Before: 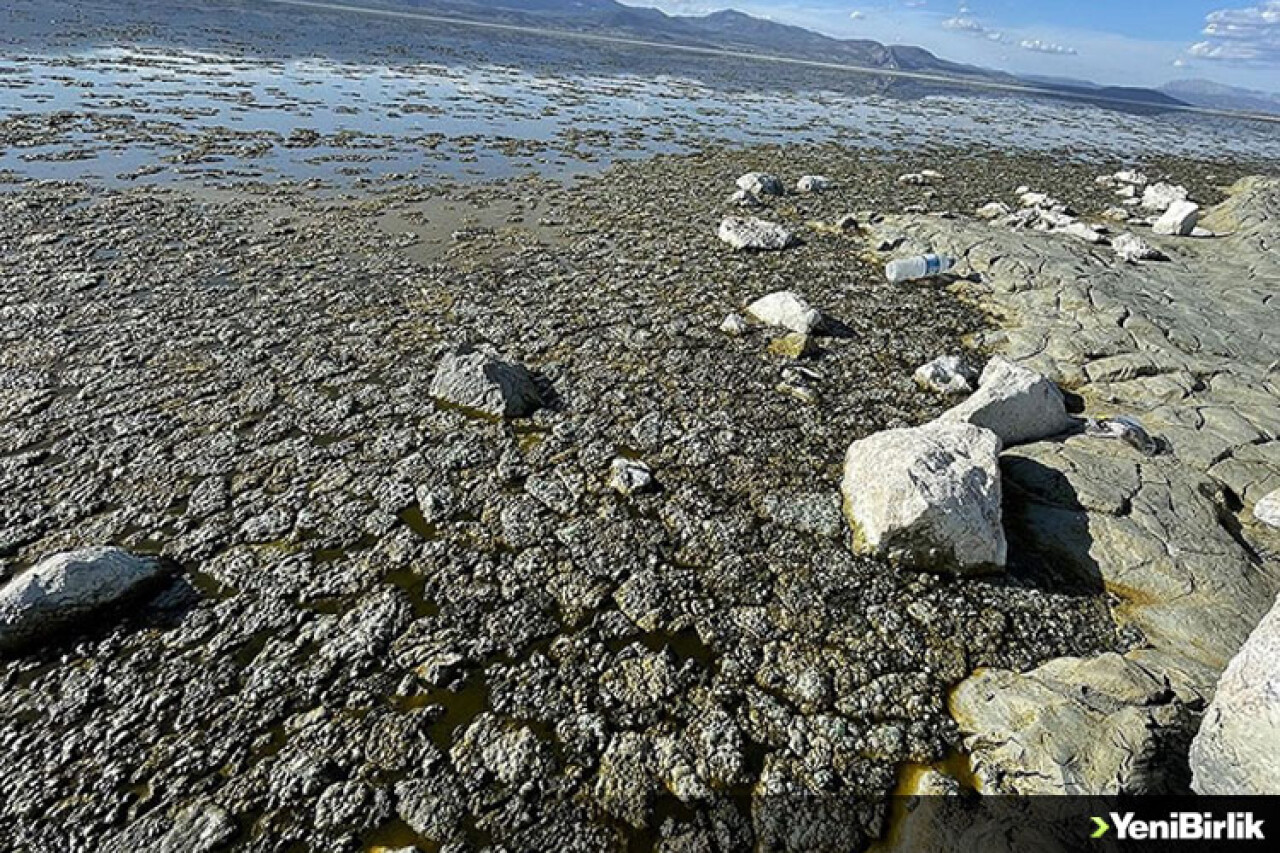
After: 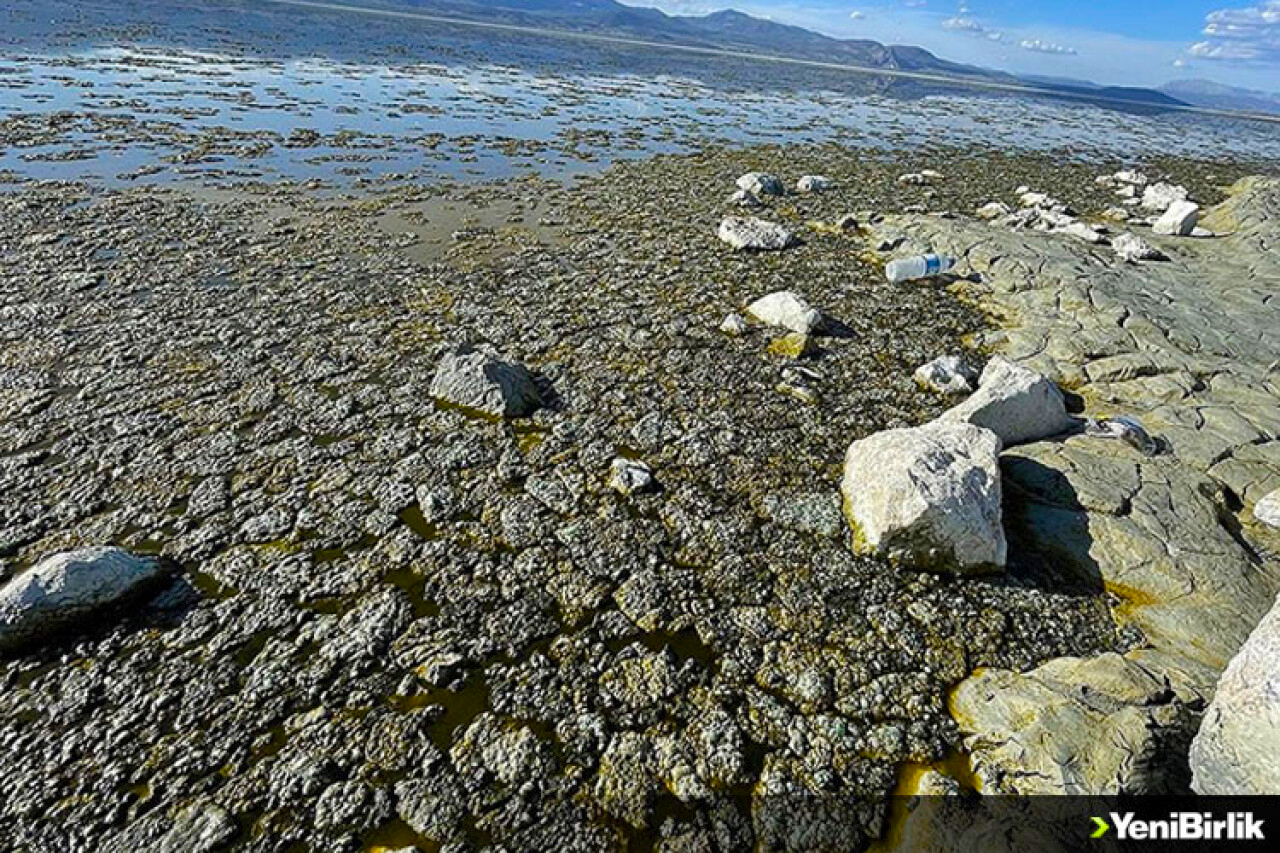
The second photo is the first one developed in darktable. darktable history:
shadows and highlights: shadows 24.9, highlights -24.59
color balance rgb: perceptual saturation grading › global saturation 36.078%, perceptual saturation grading › shadows 36.22%
